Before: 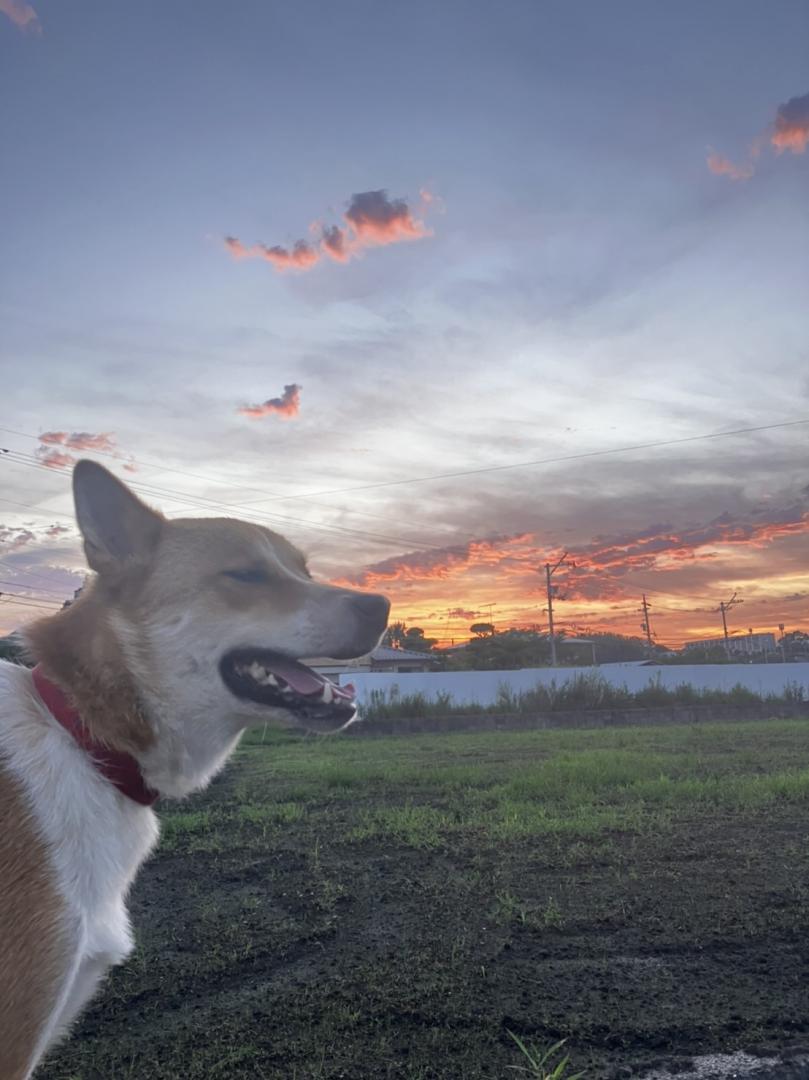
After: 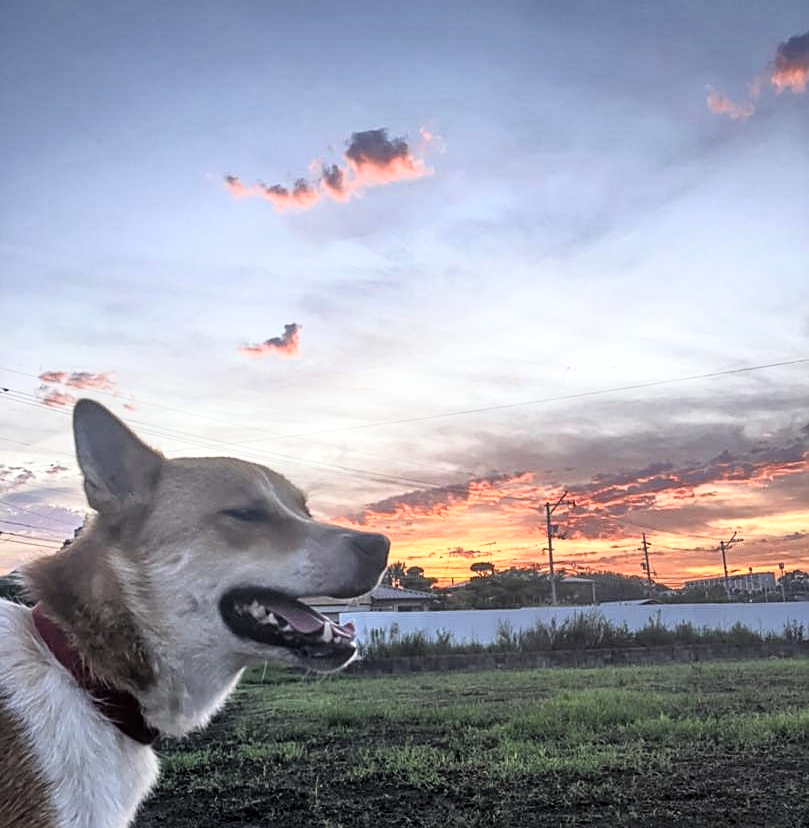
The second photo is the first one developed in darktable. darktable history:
crop: top 5.667%, bottom 17.637%
local contrast: detail 130%
sharpen: amount 0.478
tone curve: curves: ch0 [(0.016, 0.011) (0.094, 0.016) (0.469, 0.508) (0.721, 0.862) (1, 1)], color space Lab, linked channels, preserve colors none
